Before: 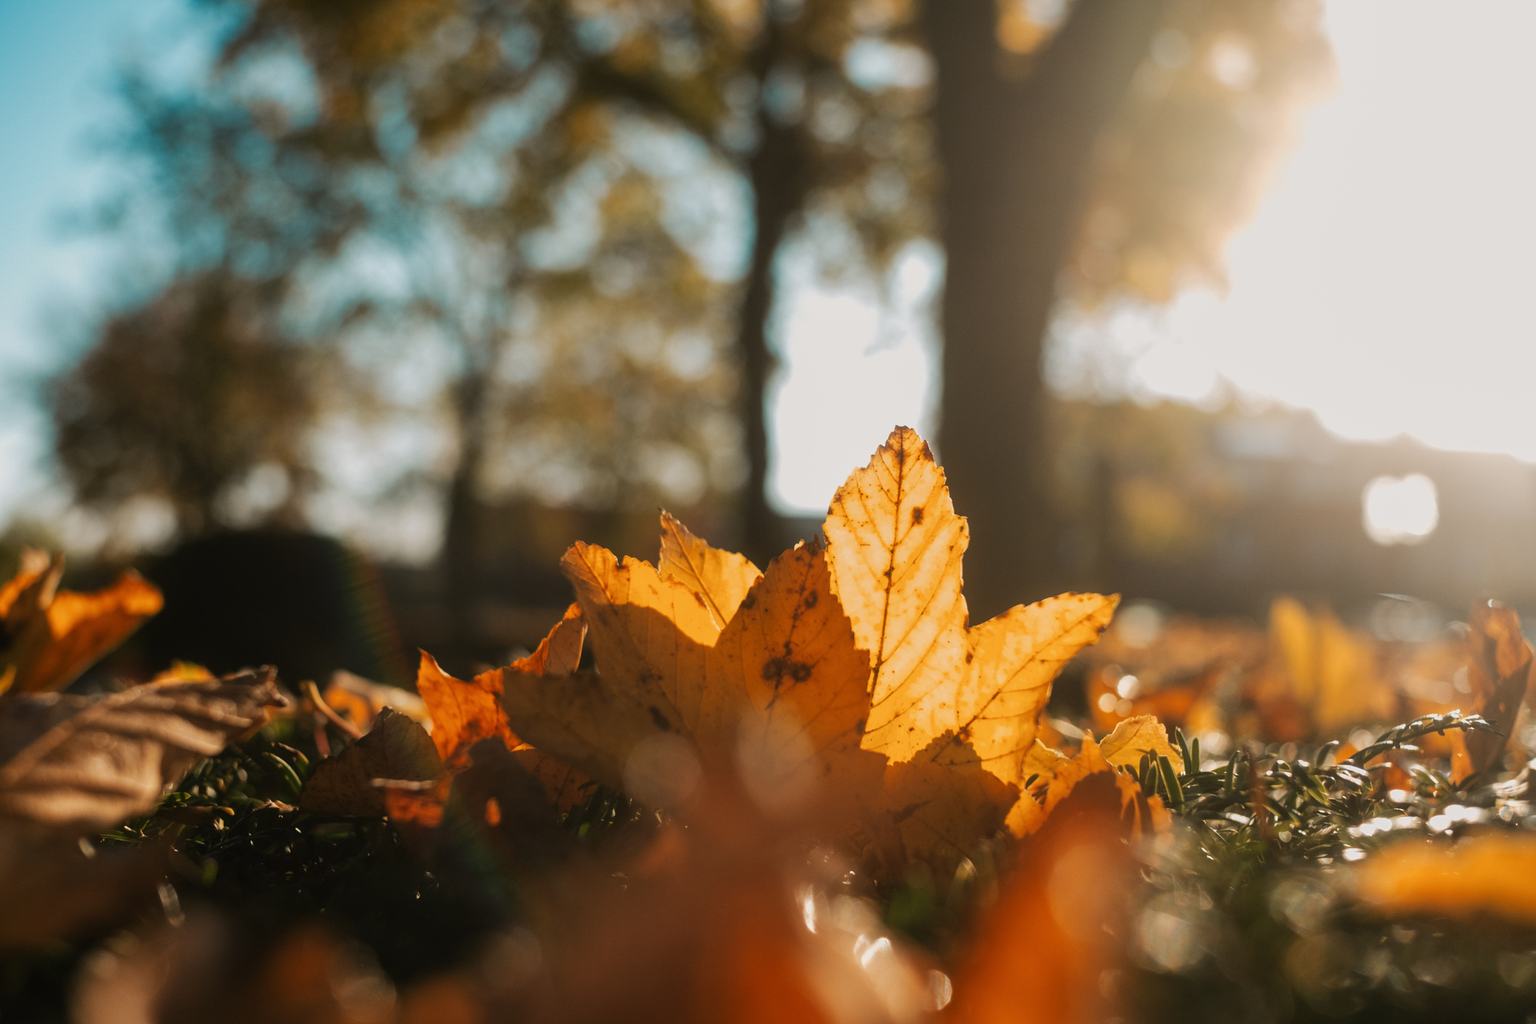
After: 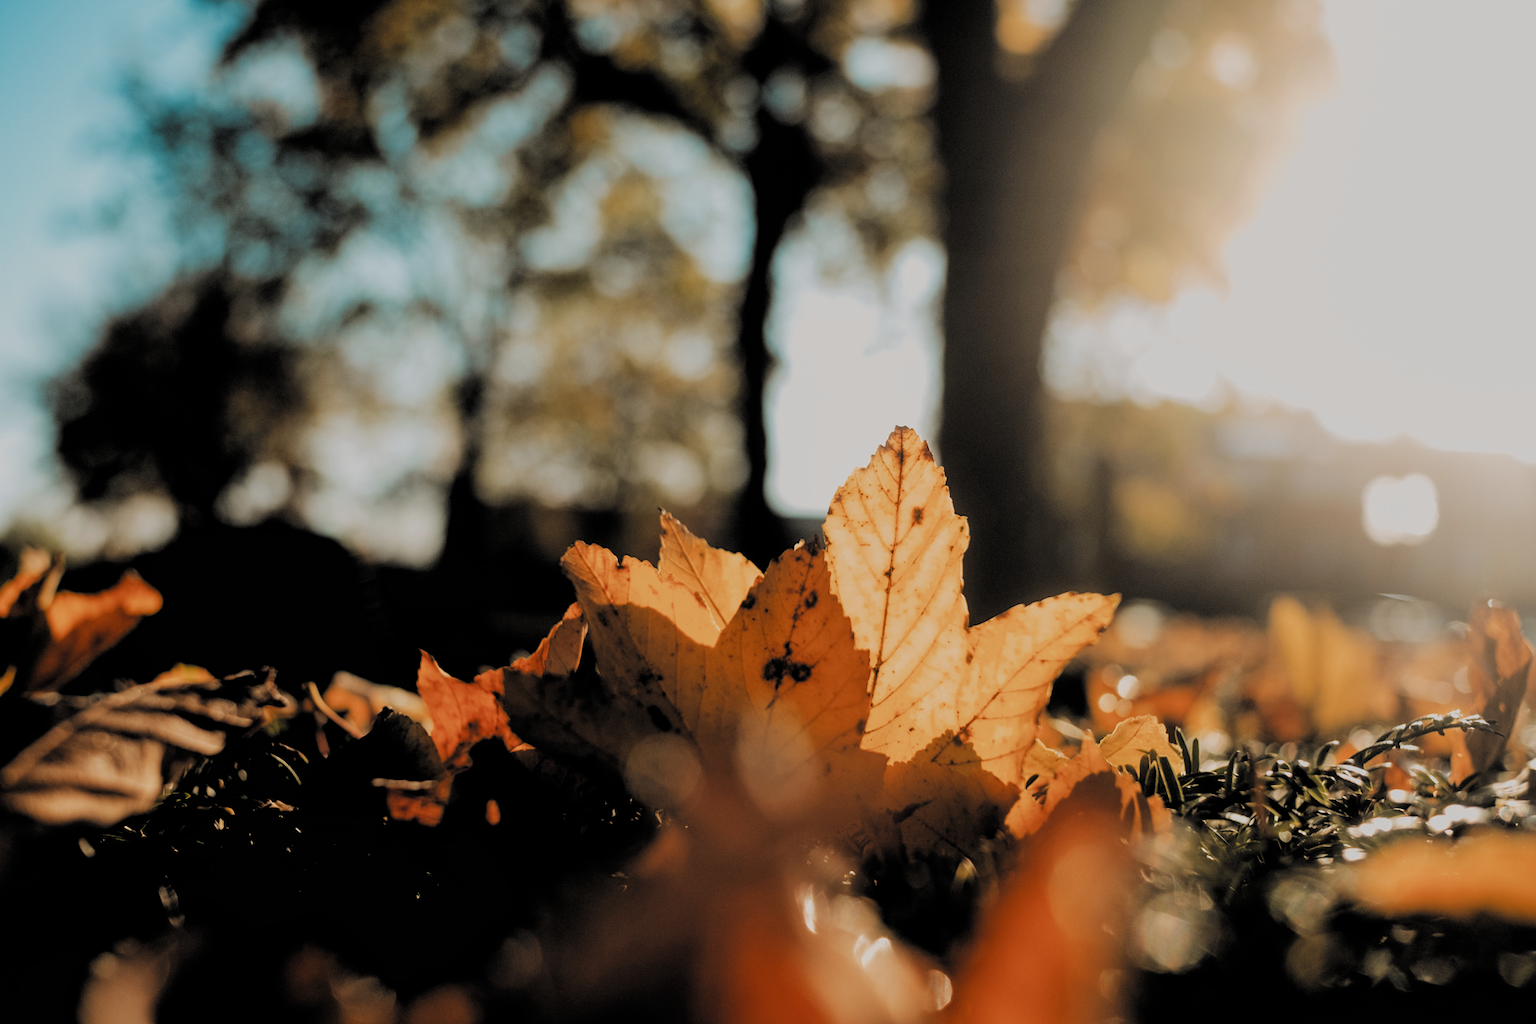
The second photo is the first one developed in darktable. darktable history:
filmic rgb: black relative exposure -2.77 EV, white relative exposure 4.56 EV, hardness 1.74, contrast 1.245, add noise in highlights 0.001, color science v3 (2019), use custom middle-gray values true, contrast in highlights soft
